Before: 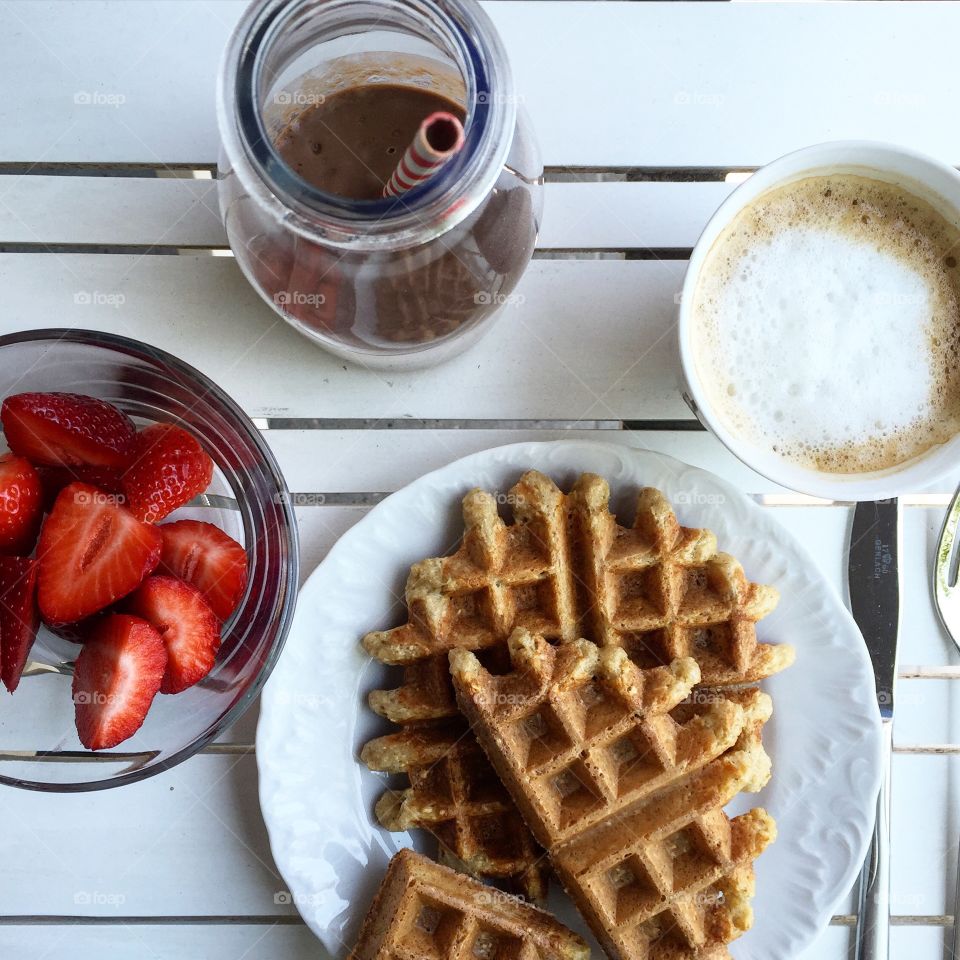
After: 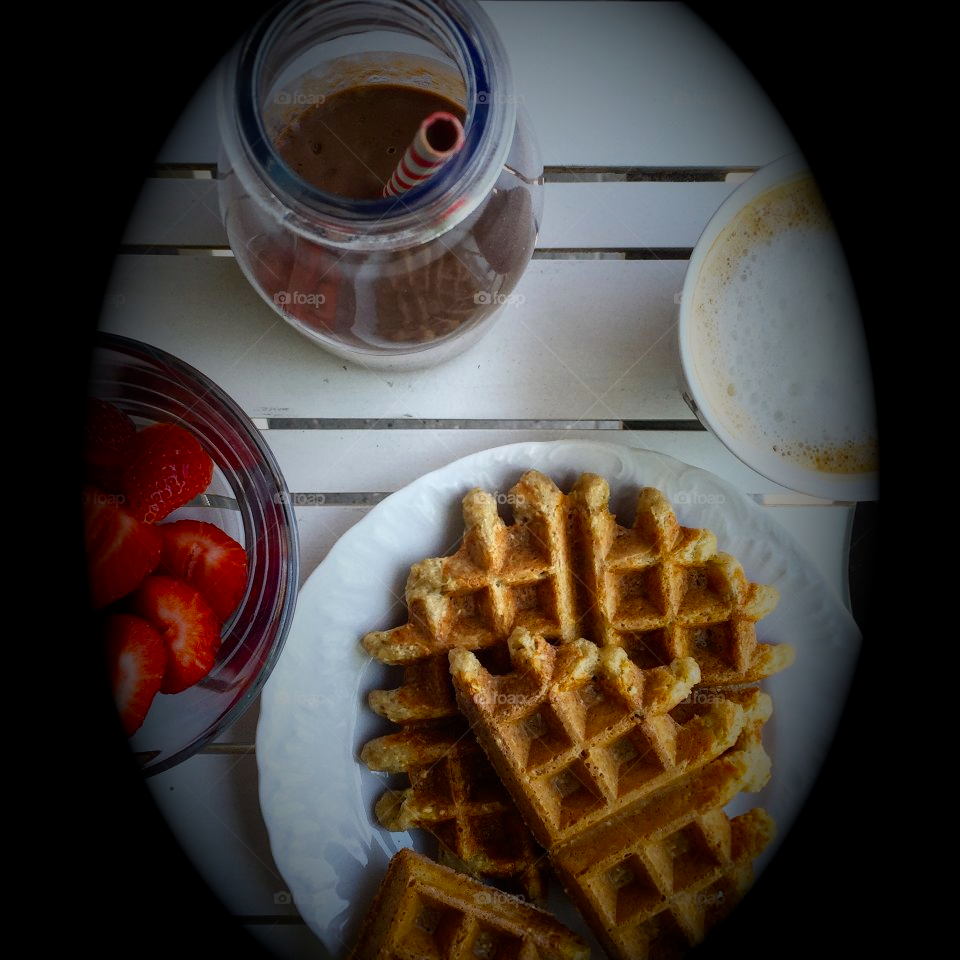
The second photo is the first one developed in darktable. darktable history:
rotate and perspective: crop left 0, crop top 0
vignetting: fall-off start 15.9%, fall-off radius 100%, brightness -1, saturation 0.5, width/height ratio 0.719
color balance: output saturation 110%
